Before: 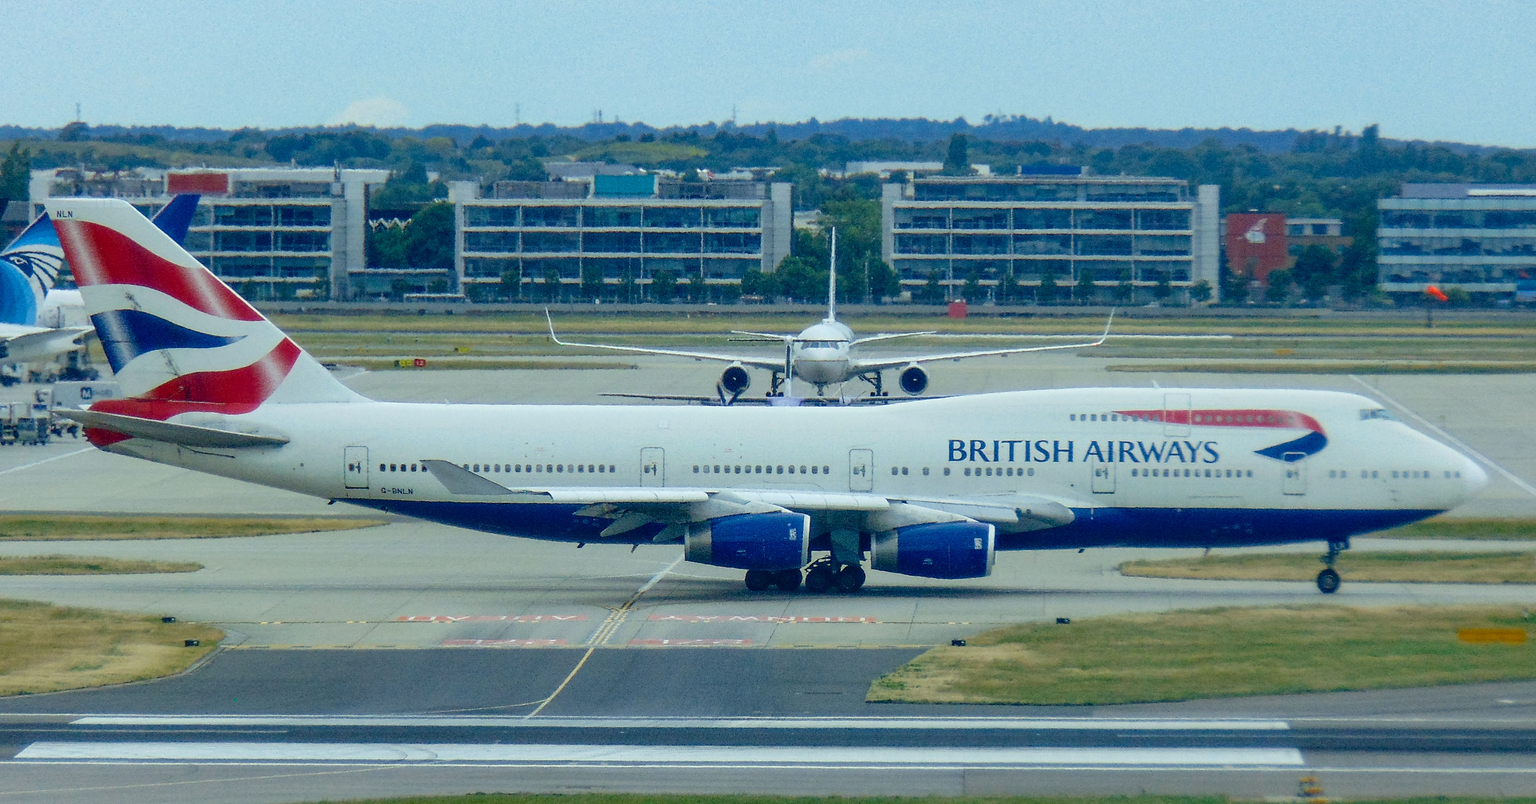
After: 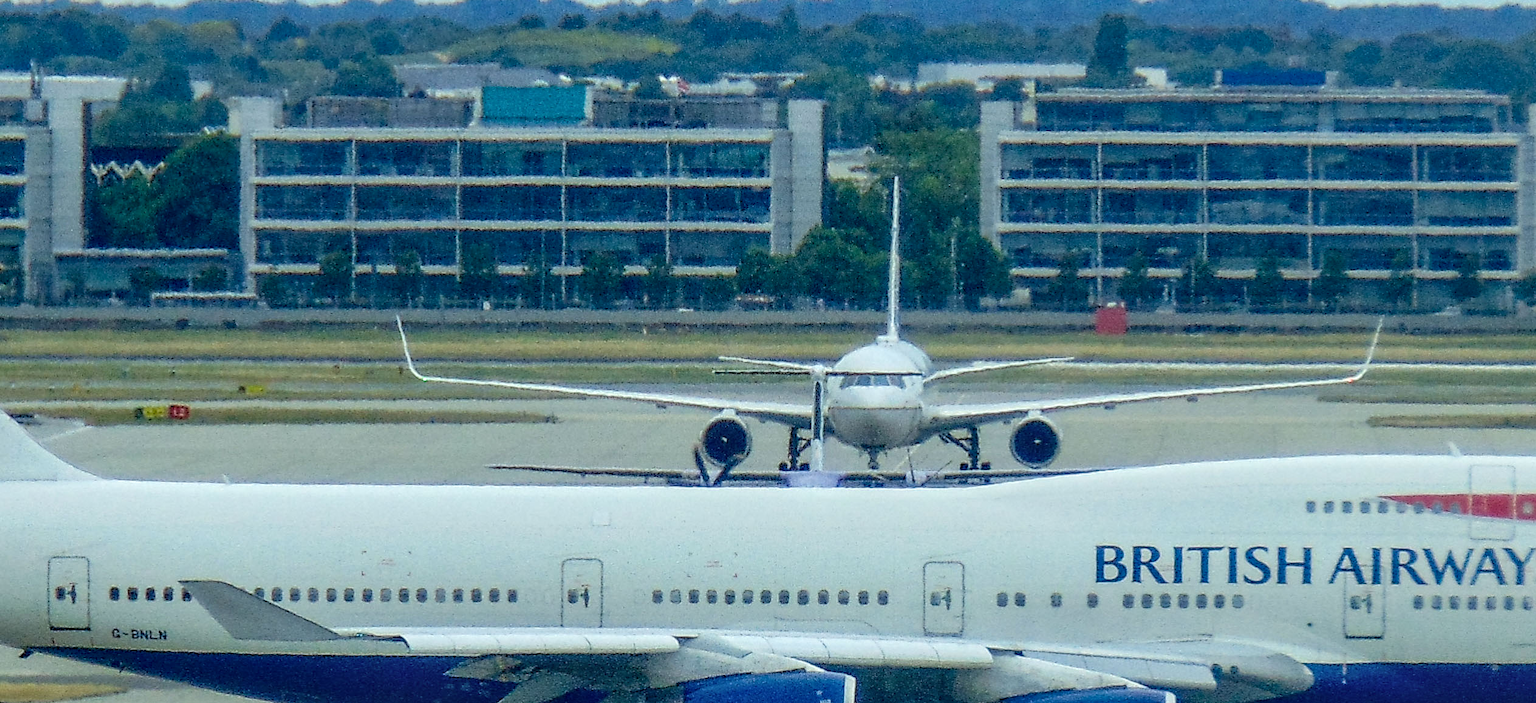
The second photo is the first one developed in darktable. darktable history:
crop: left 20.632%, top 15.631%, right 21.679%, bottom 33.914%
local contrast: on, module defaults
